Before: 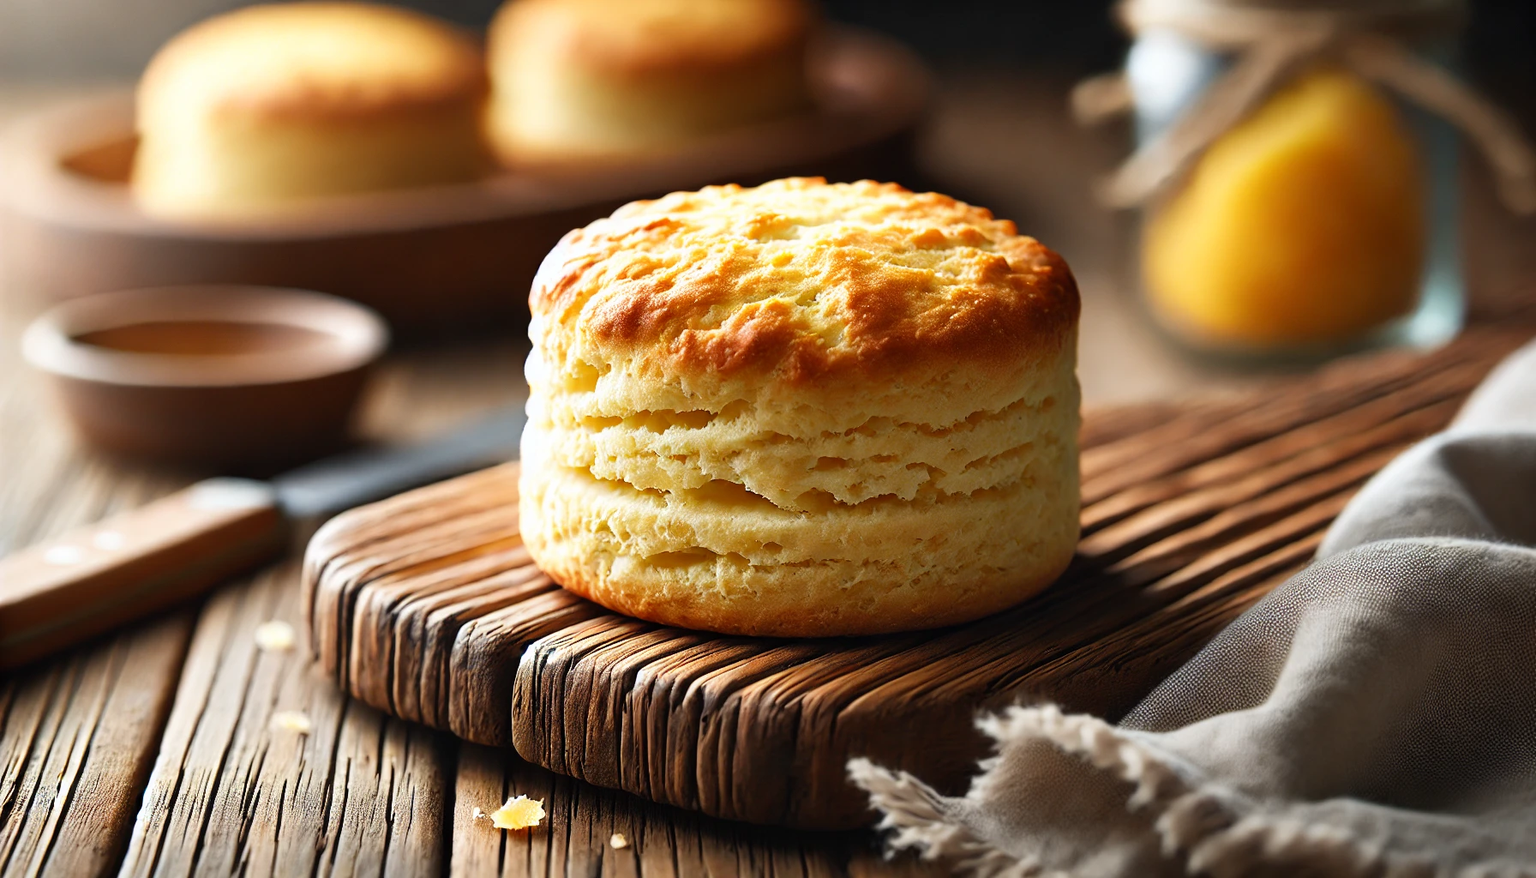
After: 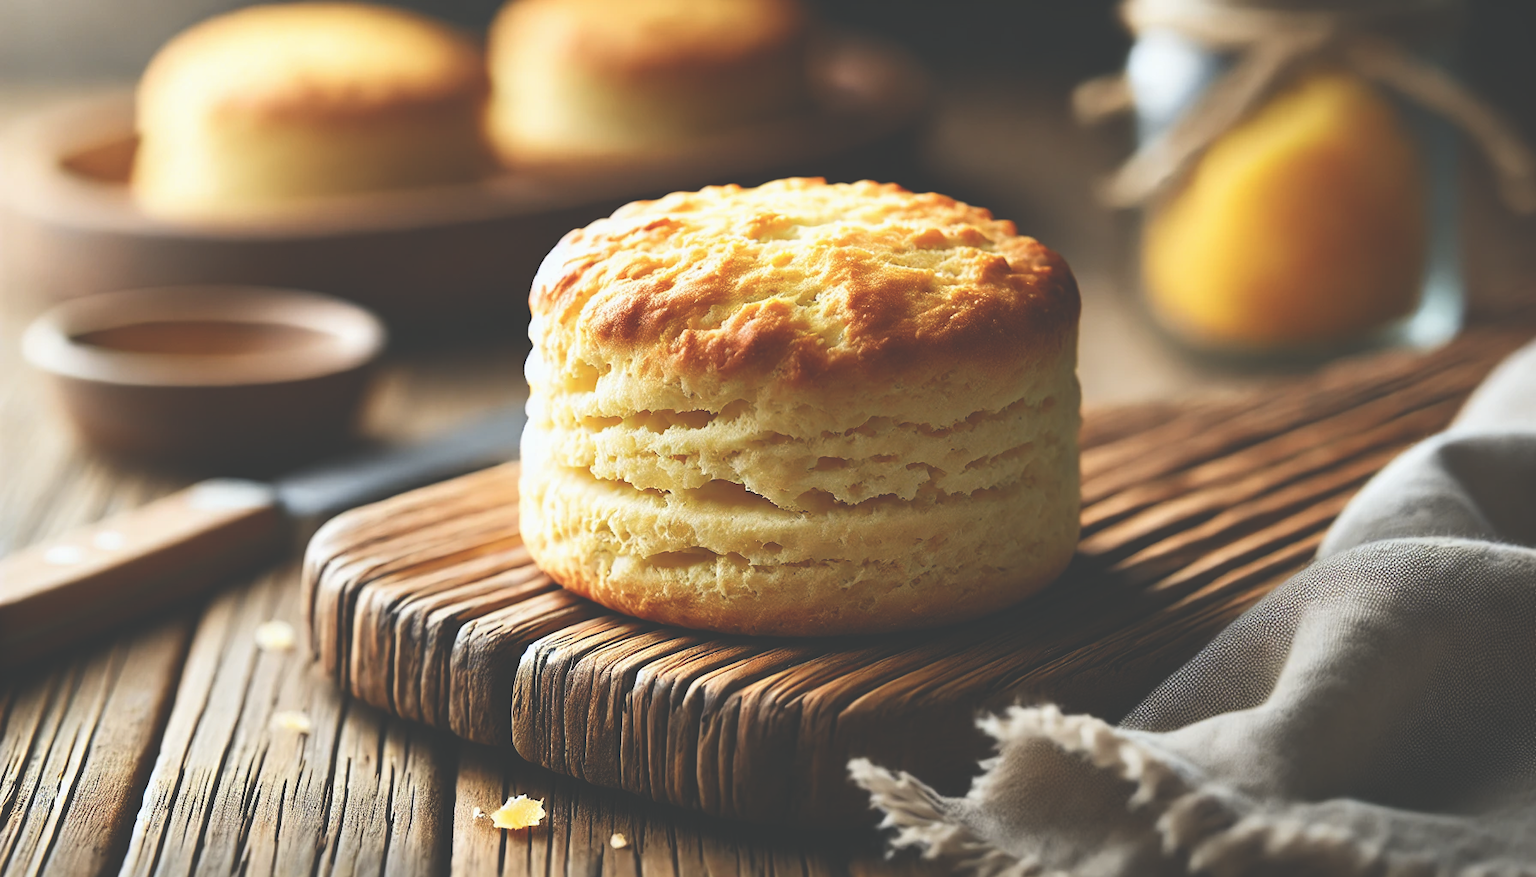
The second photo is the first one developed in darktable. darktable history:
tone curve: curves: ch0 [(0, 0) (0.227, 0.17) (0.766, 0.774) (1, 1)]; ch1 [(0, 0) (0.114, 0.127) (0.437, 0.452) (0.498, 0.495) (0.579, 0.576) (1, 1)]; ch2 [(0, 0) (0.233, 0.259) (0.493, 0.492) (0.568, 0.579) (1, 1)], color space Lab, independent channels, preserve colors none
exposure: black level correction -0.062, exposure -0.05 EV, compensate highlight preservation false
